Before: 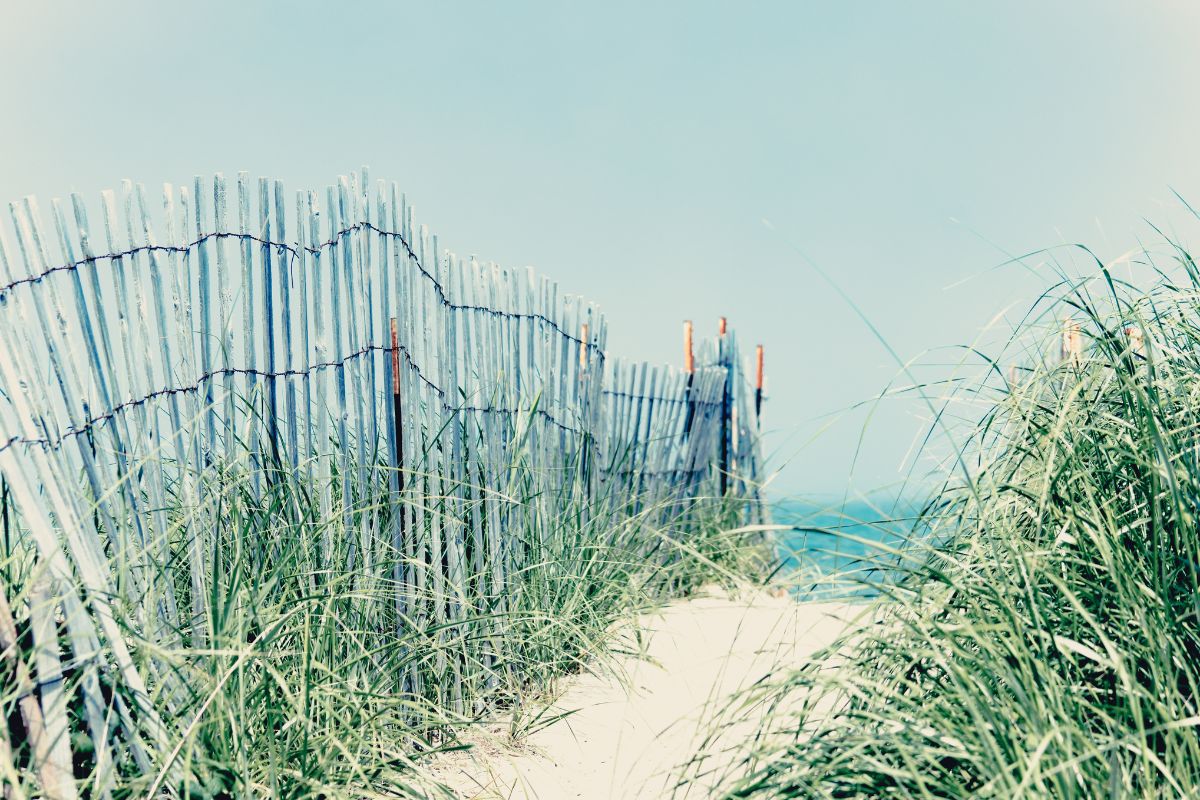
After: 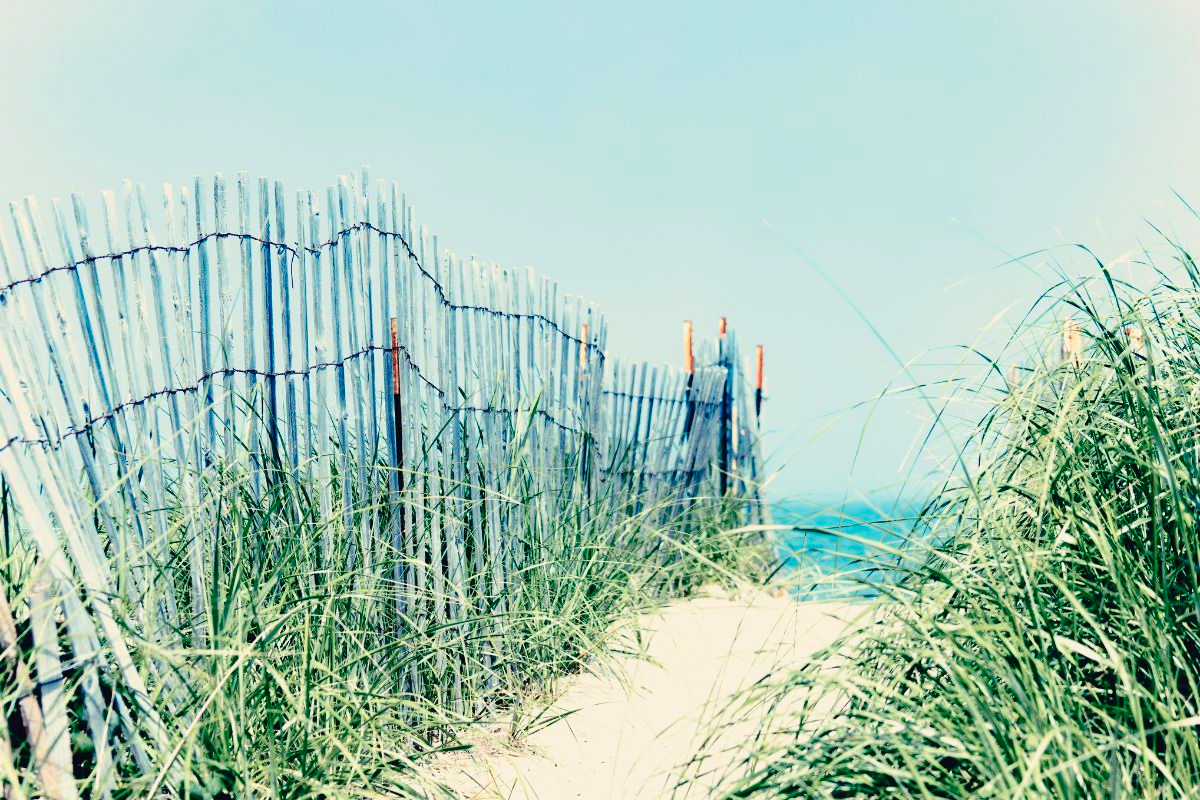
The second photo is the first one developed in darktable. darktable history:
contrast brightness saturation: contrast 0.174, saturation 0.305
